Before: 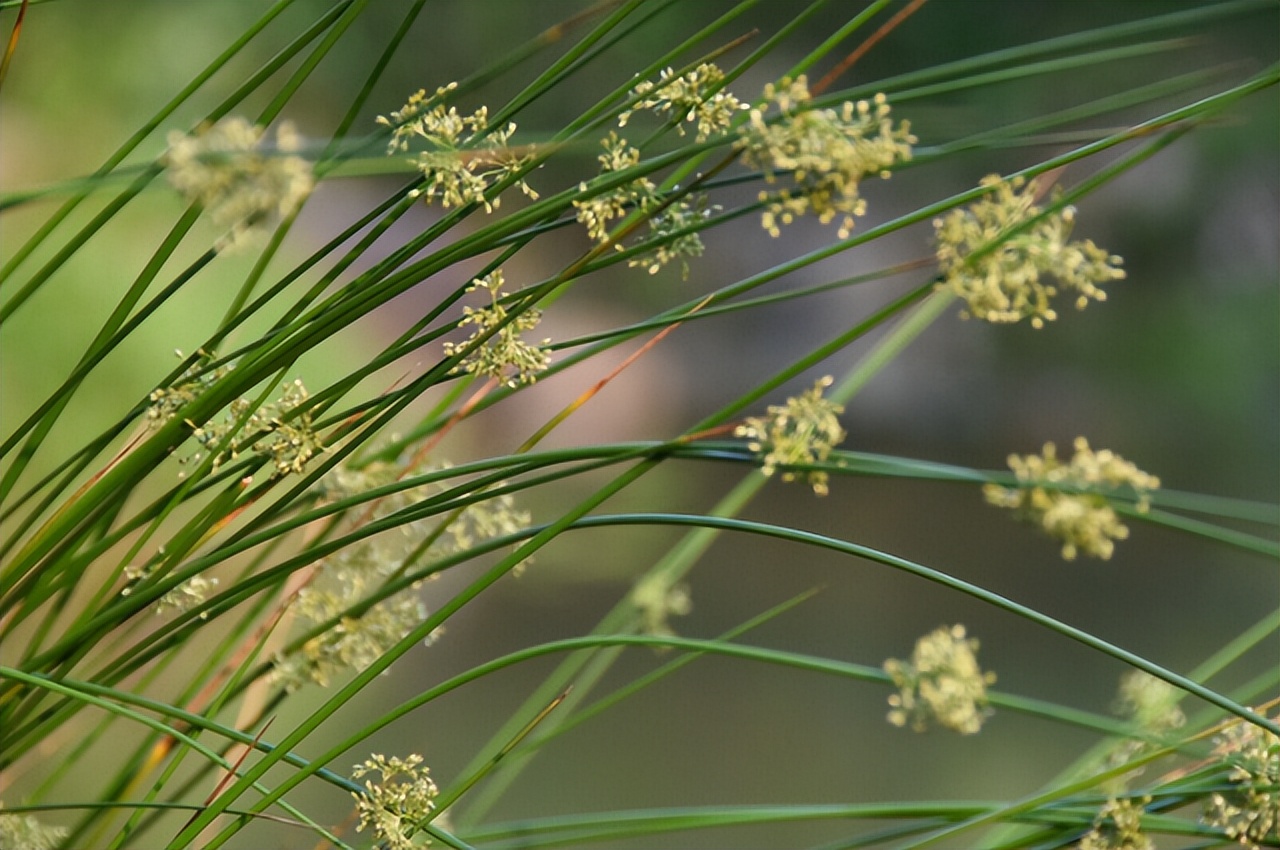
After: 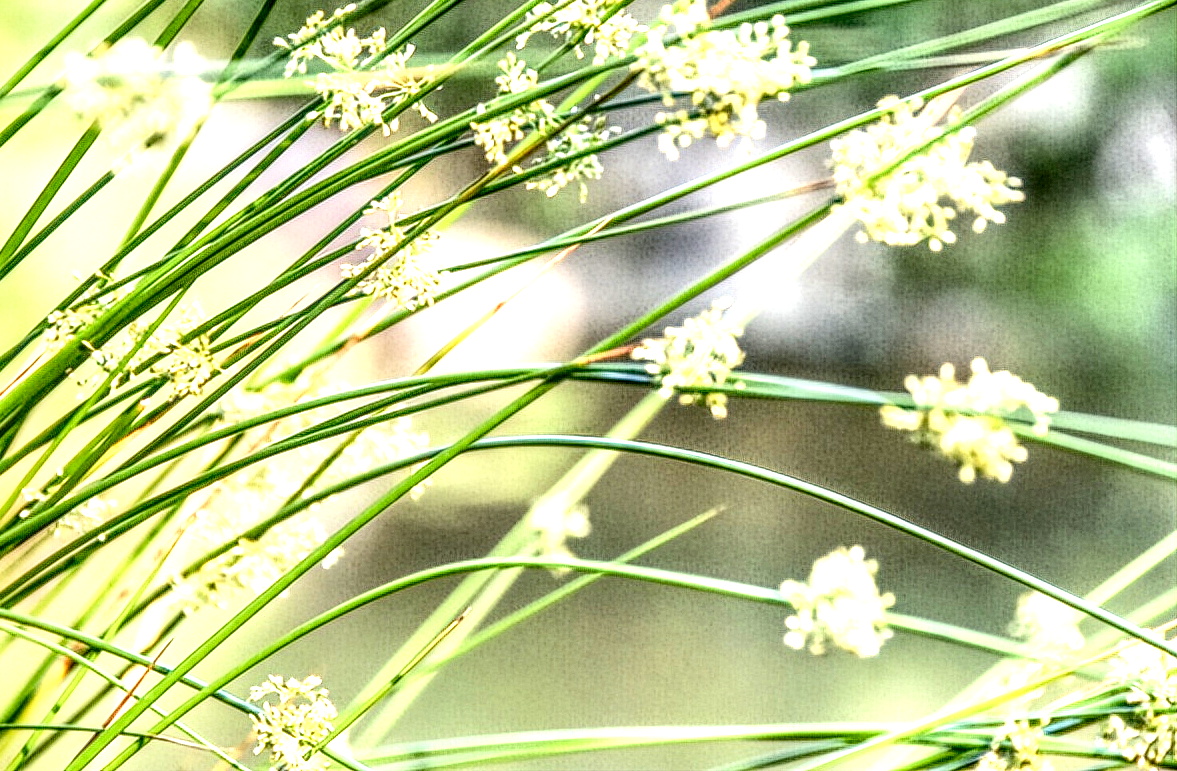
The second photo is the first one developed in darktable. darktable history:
crop and rotate: left 8.019%, top 9.223%
contrast brightness saturation: contrast 0.3
local contrast: highlights 4%, shadows 7%, detail 300%, midtone range 0.307
base curve: curves: ch0 [(0, 0) (0.012, 0.01) (0.073, 0.168) (0.31, 0.711) (0.645, 0.957) (1, 1)], preserve colors none
exposure: black level correction 0, exposure 0.703 EV, compensate exposure bias true, compensate highlight preservation false
